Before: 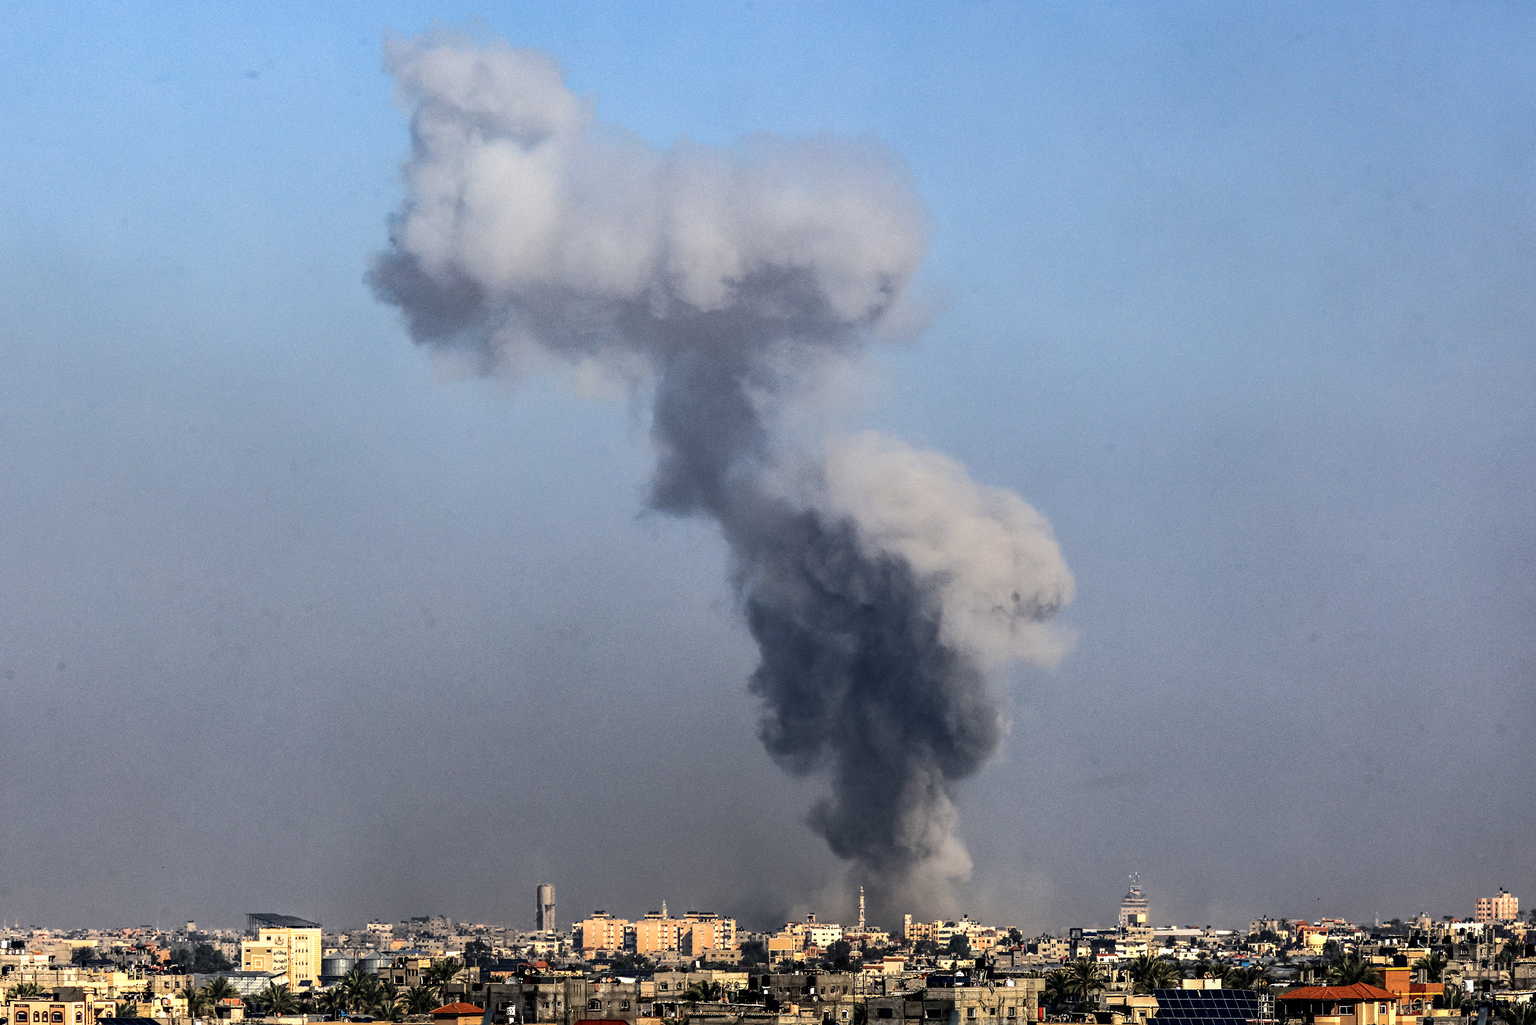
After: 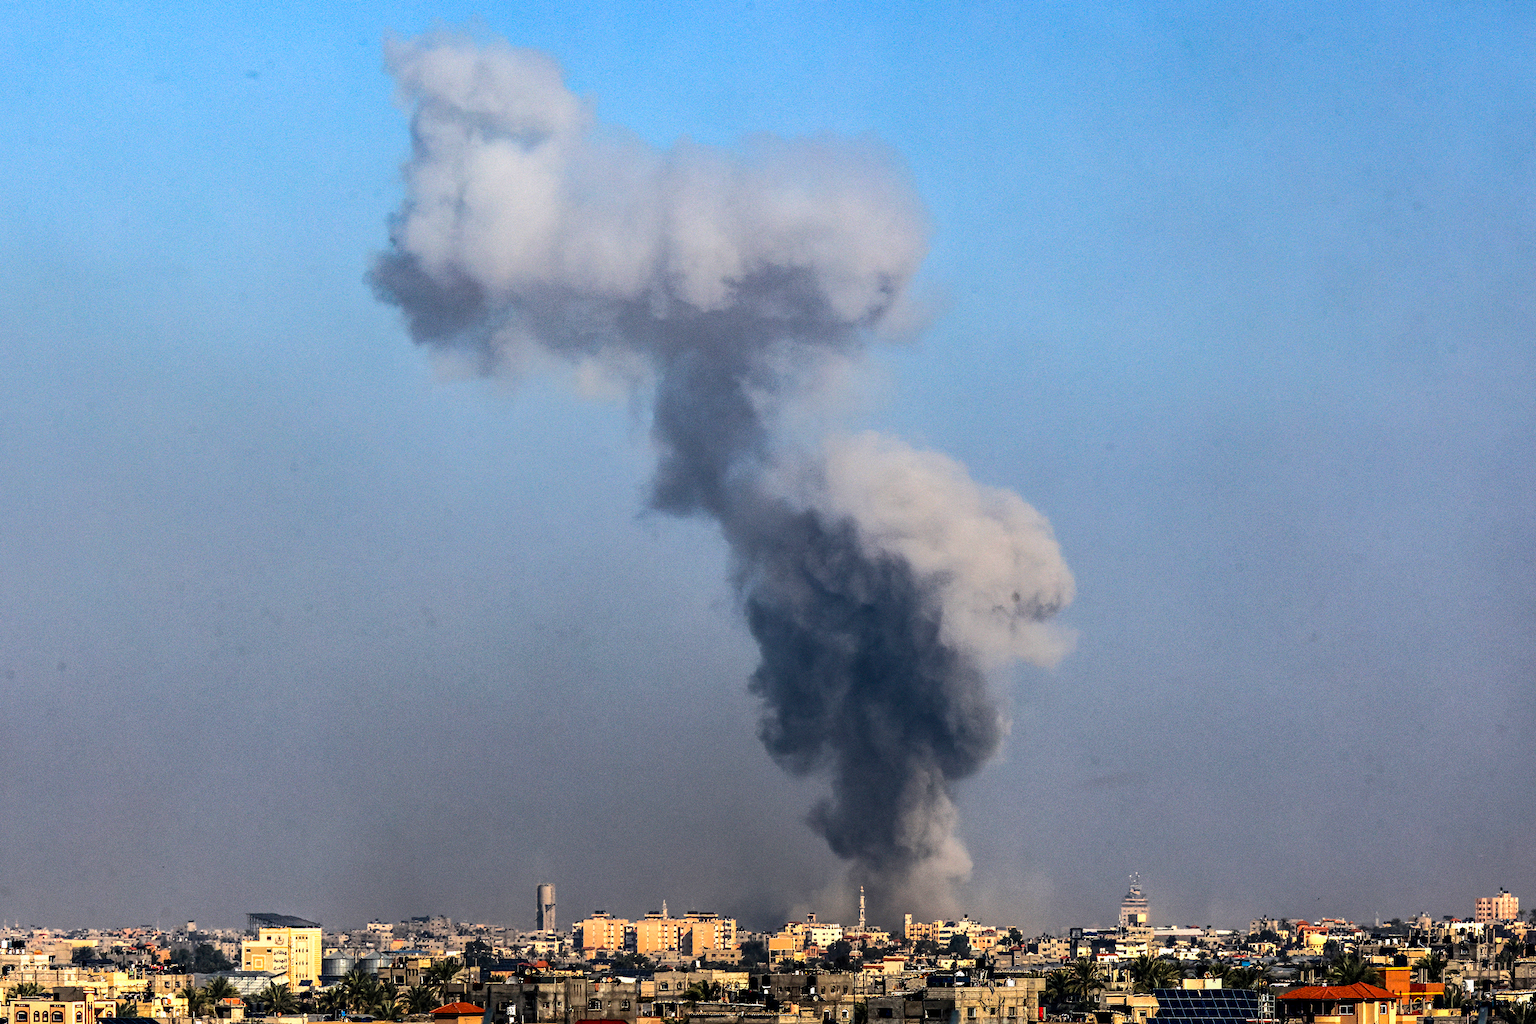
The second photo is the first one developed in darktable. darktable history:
color zones: curves: ch1 [(0, 0.469) (0.01, 0.469) (0.12, 0.446) (0.248, 0.469) (0.5, 0.5) (0.748, 0.5) (0.99, 0.469) (1, 0.469)]
contrast brightness saturation: contrast 0.081, saturation 0.203
